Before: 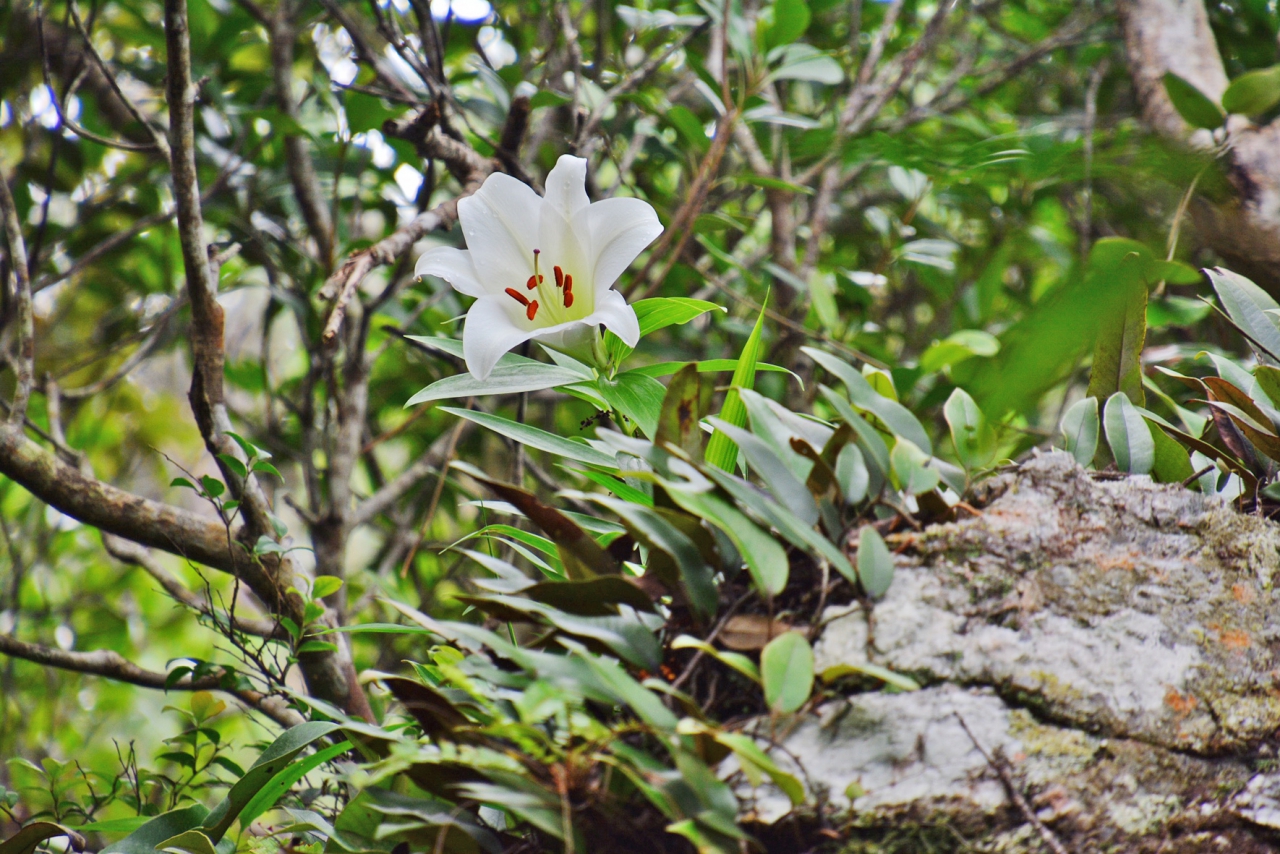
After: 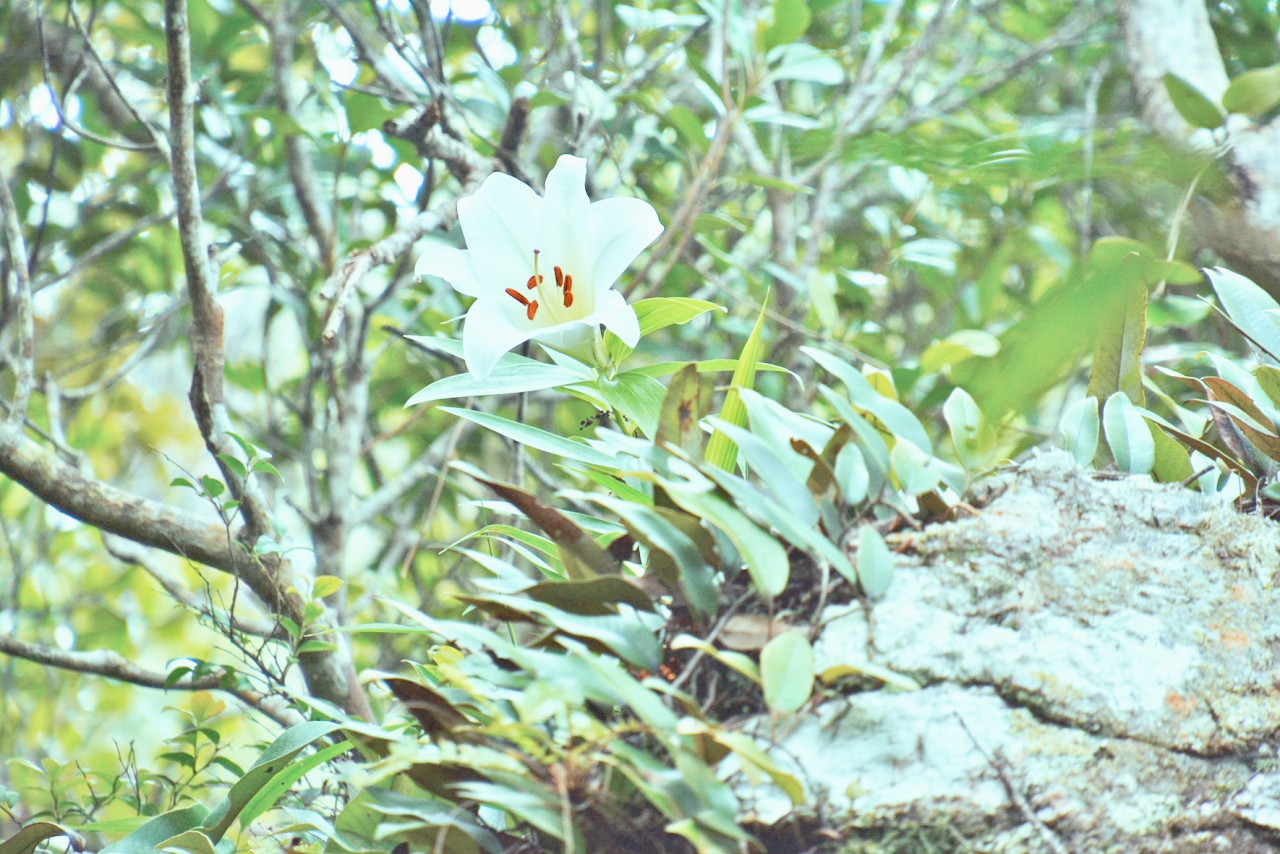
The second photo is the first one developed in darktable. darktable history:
tone curve: curves: ch0 [(0, 0) (0.003, 0.001) (0.011, 0.005) (0.025, 0.011) (0.044, 0.02) (0.069, 0.031) (0.1, 0.045) (0.136, 0.077) (0.177, 0.124) (0.224, 0.181) (0.277, 0.245) (0.335, 0.316) (0.399, 0.393) (0.468, 0.477) (0.543, 0.568) (0.623, 0.666) (0.709, 0.771) (0.801, 0.871) (0.898, 0.965) (1, 1)], preserve colors none
color look up table: target L [88.27, 79.3, 69.06, 64.83, 53.29, 37.3, 198.35, 93.66, 90.4, 78.49, 80.16, 68.18, 67.45, 66.5, 67.79, 59.09, 51.69, 53.83, 50.6, 40.3, 32.04, 85.68, 74.9, 56.73, 52.93, 53.34, 54.52, 48.28, 36.26, 28.42, 24.43, 20.78, 13.81, 11.07, 81.87, 81.96, 81.5, 81.39, 72.25, 66.22, 54.48, 48.43, 0 ×7], target a [-13.44, -12.13, -23.78, -48.53, -42.7, -14.45, 0, -0.001, -14.11, 4.21, -7.597, 28.59, 18.46, 9.22, -9.382, 31.18, 41.57, 36.98, 38.09, 37.09, 10.41, -13.48, -10.56, -1.684, 33.11, 17.43, -9.814, -4.996, 6.937, -2.345, 12.28, -2.774, -1.6, -3.792, -14.71, -20.32, -17.78, -15.79, -39.61, -27.39, -19.63, -12.37, 0 ×7], target b [-2.961, -4.312, 44.29, 18.64, 23.2, 16.48, 0.001, 0.004, -2.717, 62.68, -3.64, 53.21, 55.73, 10.03, -3.203, 49.95, 28.3, 0.779, 19.7, 27.17, 12.12, -4.83, -4.289, -24.33, -8.904, -25.26, -46.51, -1.889, -44.49, -2.856, -12.7, -1.293, -2.488, -1.06, -4.921, -8.428, -7.506, -10.33, -9.107, -31.05, -30.11, -24.79, 0 ×7], num patches 42
